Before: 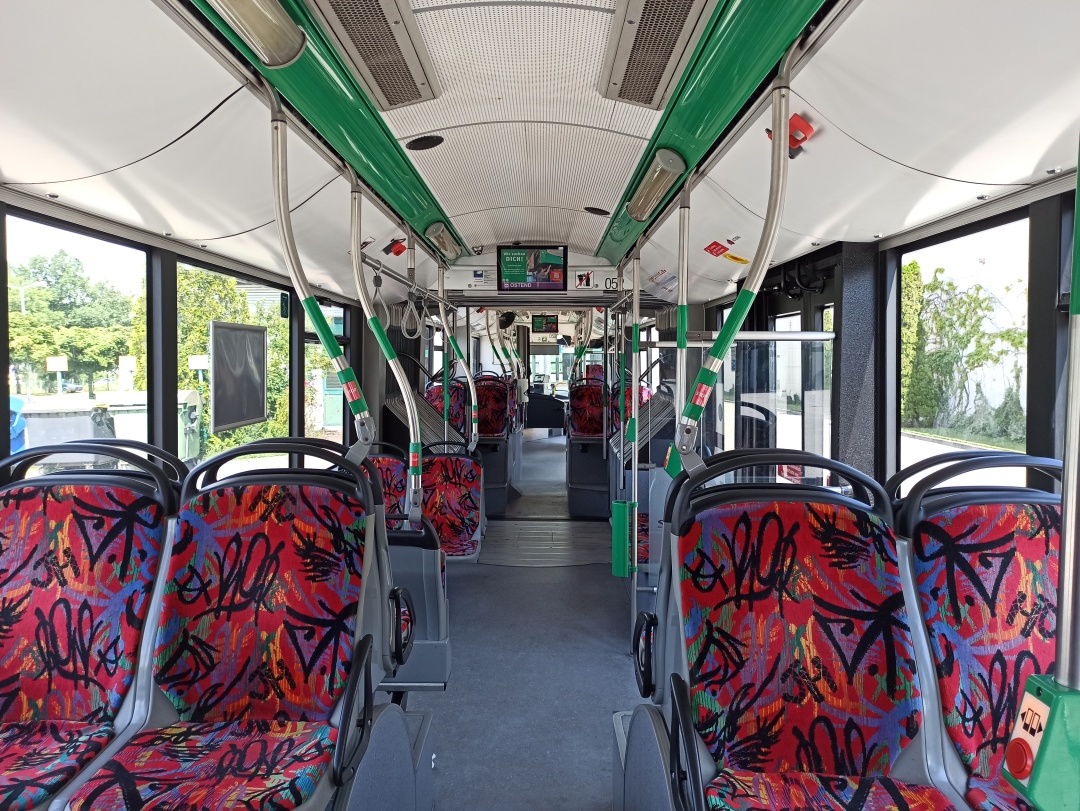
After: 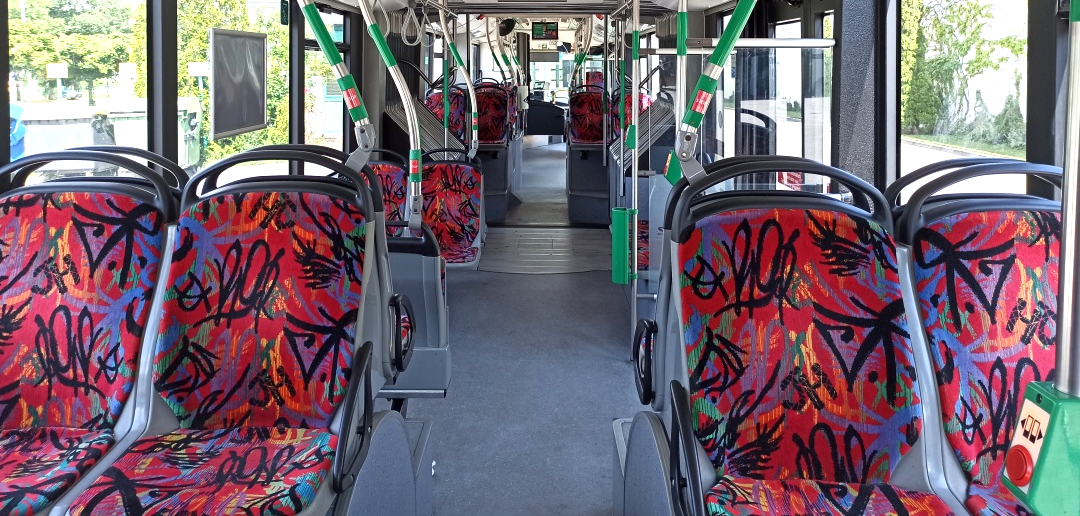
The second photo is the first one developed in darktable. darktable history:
crop and rotate: top 36.318%
exposure: black level correction 0.001, exposure 0.499 EV, compensate highlight preservation false
tone equalizer: on, module defaults
